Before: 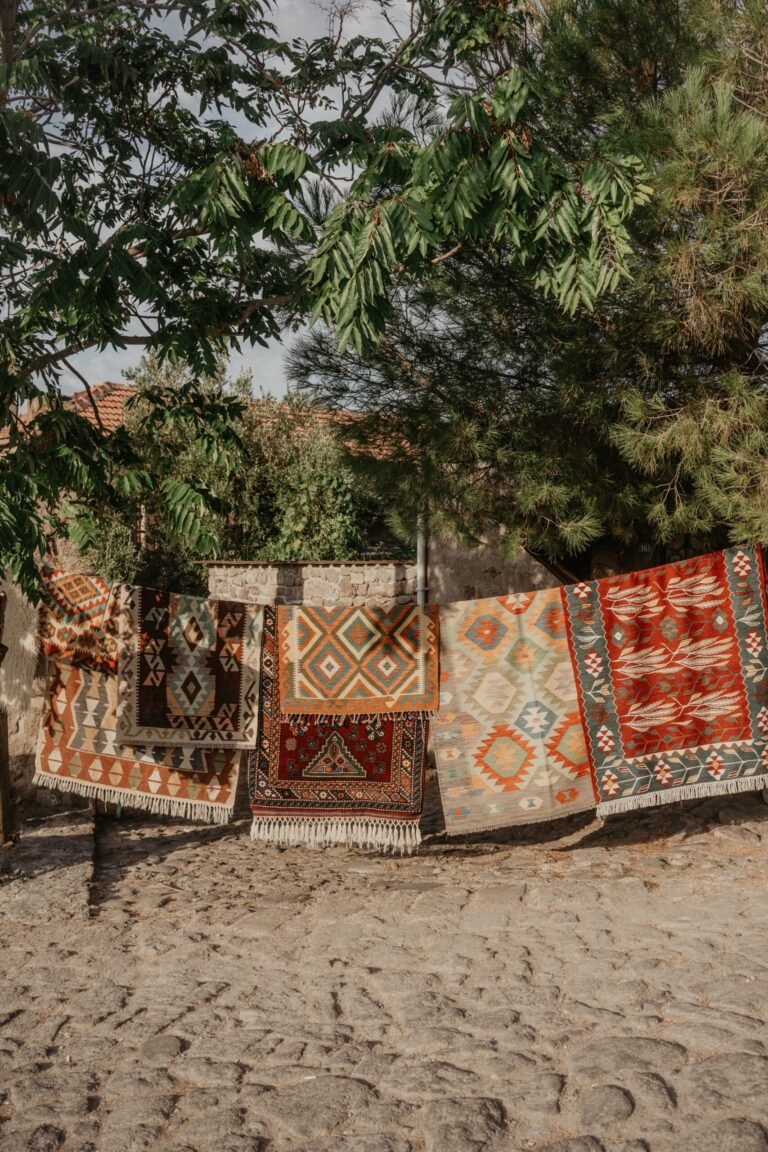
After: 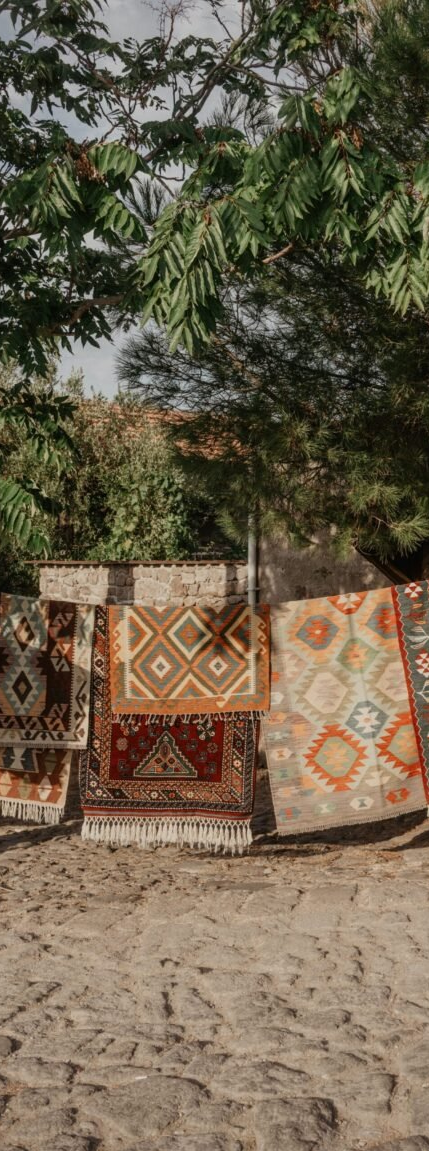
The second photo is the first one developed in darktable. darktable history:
crop: left 22.013%, right 22.086%, bottom 0.005%
